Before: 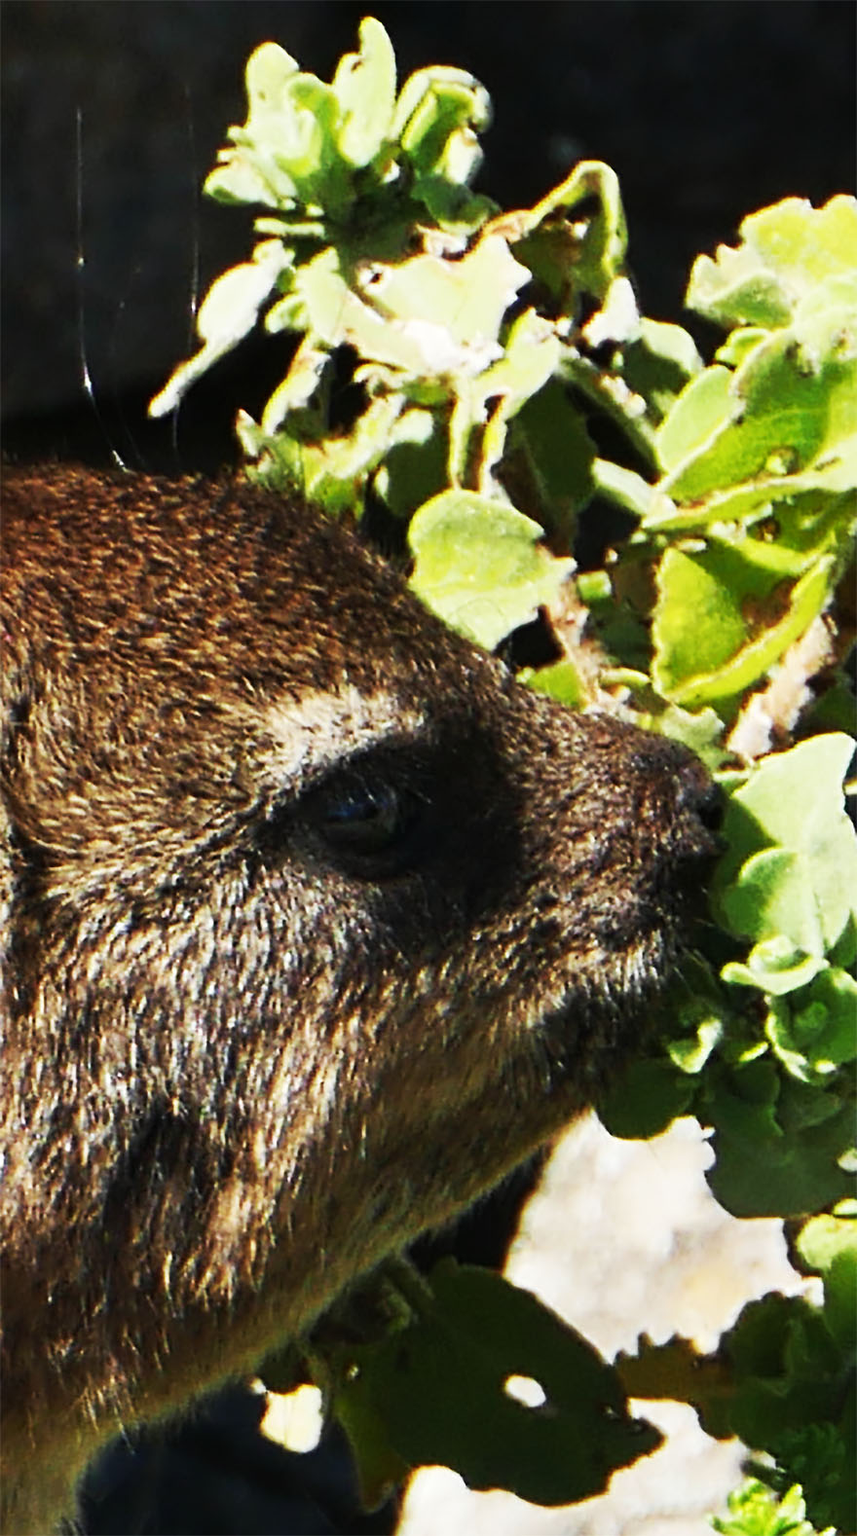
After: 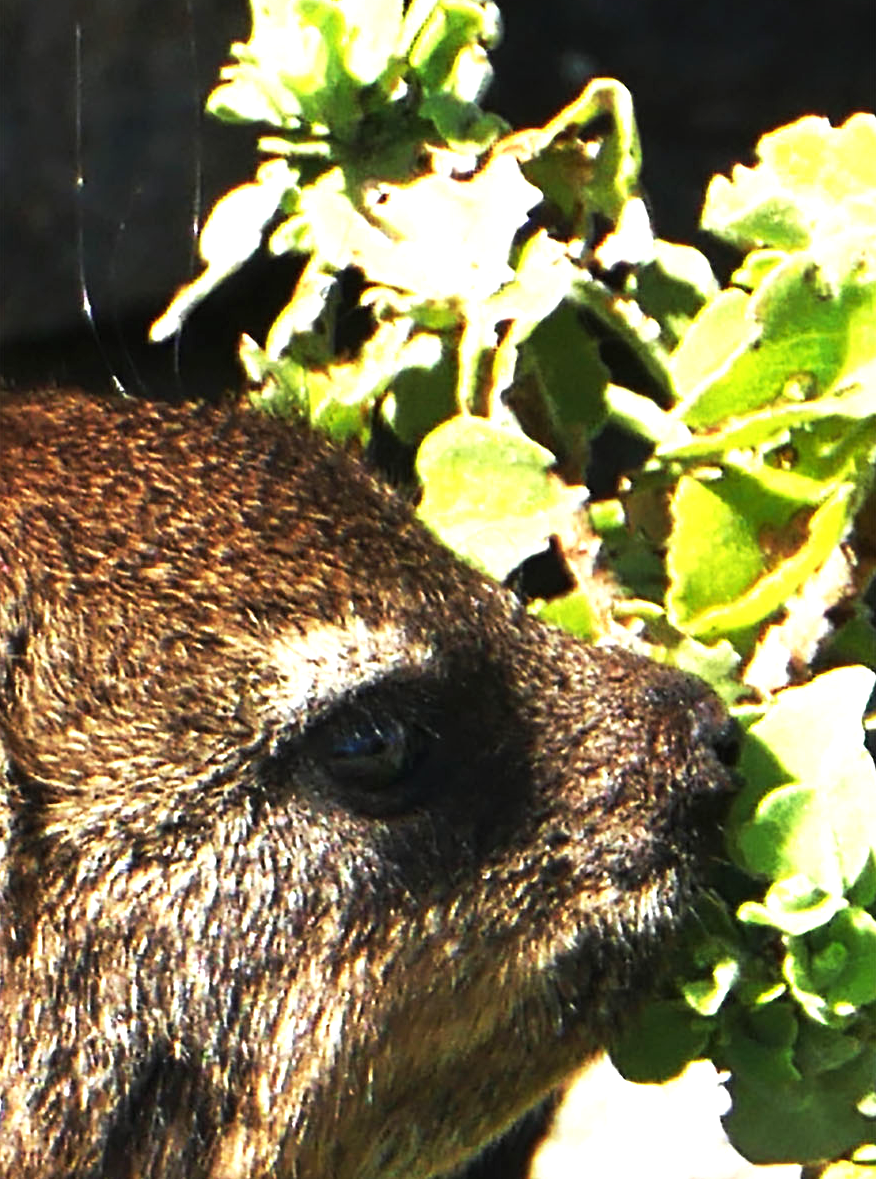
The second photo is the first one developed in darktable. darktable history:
crop: left 0.351%, top 5.519%, bottom 19.74%
exposure: black level correction 0, exposure 0.7 EV, compensate highlight preservation false
